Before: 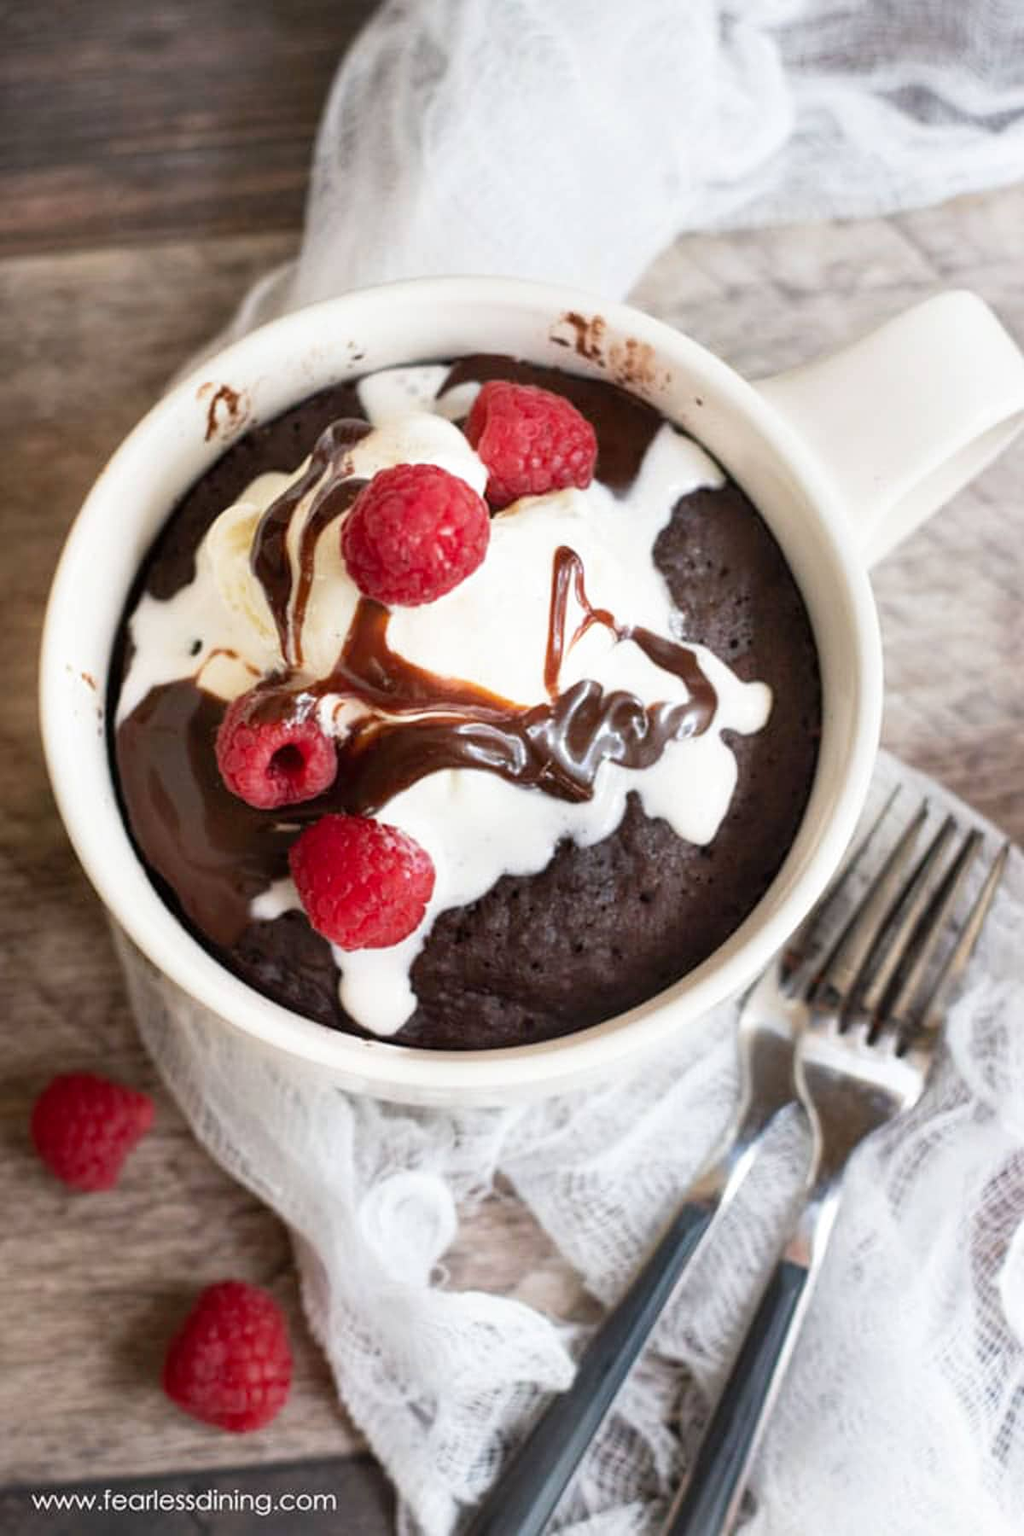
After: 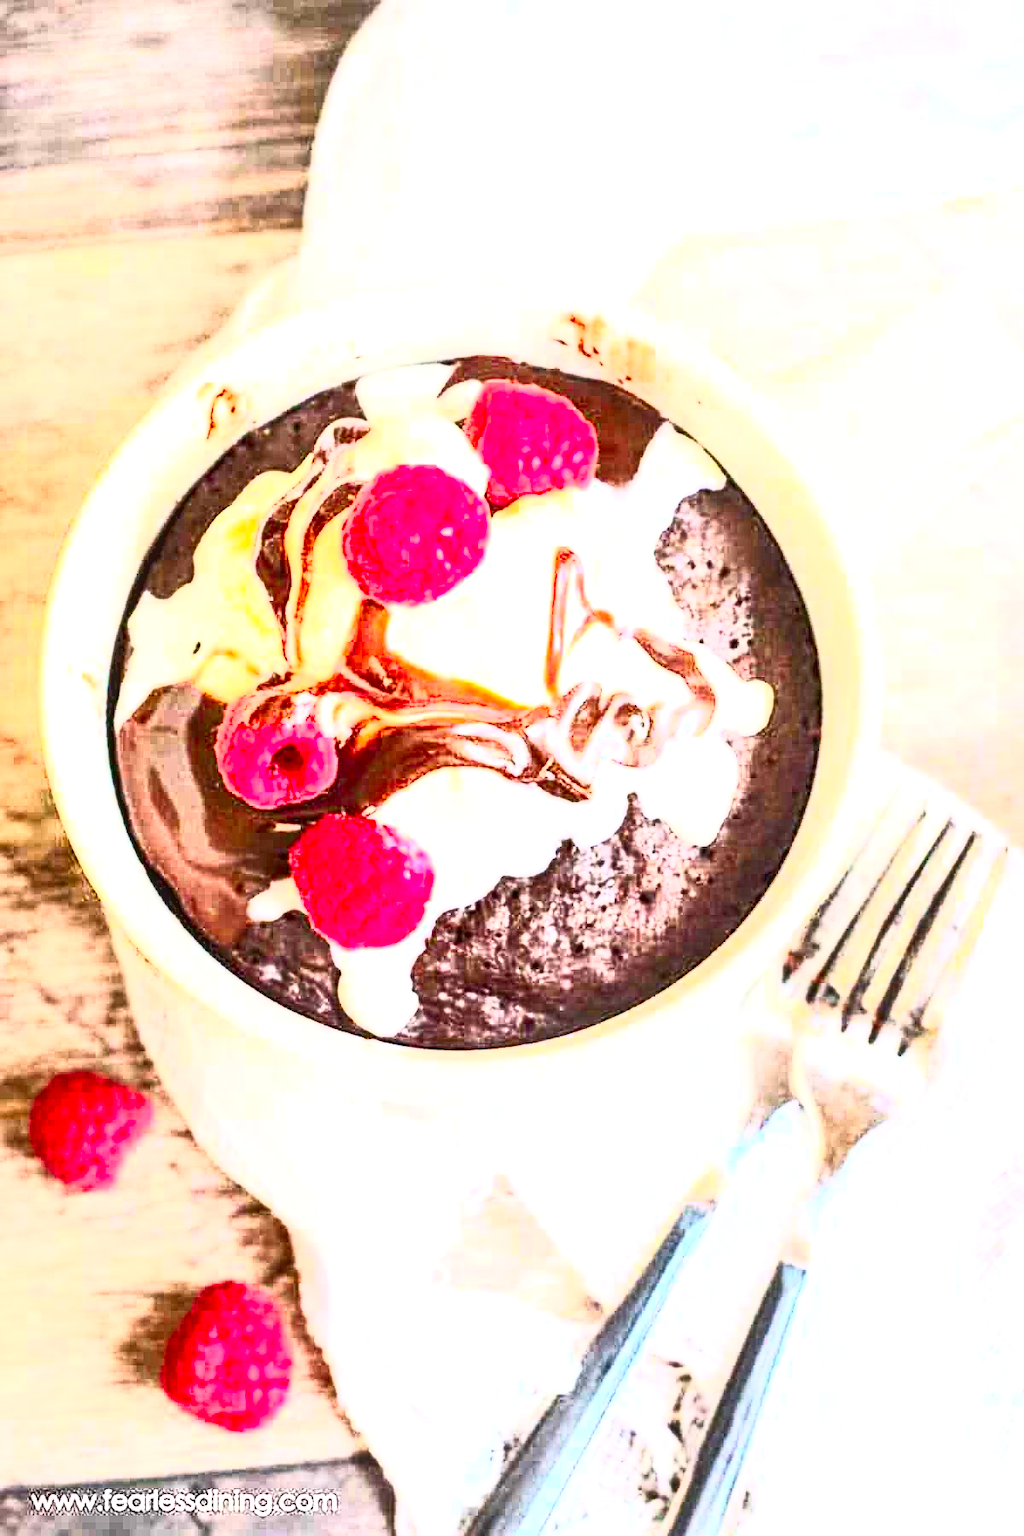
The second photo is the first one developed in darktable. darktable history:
local contrast: on, module defaults
contrast equalizer: octaves 7, y [[0.406, 0.494, 0.589, 0.753, 0.877, 0.999], [0.5 ×6], [0.5 ×6], [0 ×6], [0 ×6]], mix 0.302
exposure: black level correction 0.001, exposure 1.992 EV, compensate highlight preservation false
contrast brightness saturation: contrast 0.811, brightness 0.607, saturation 0.575
